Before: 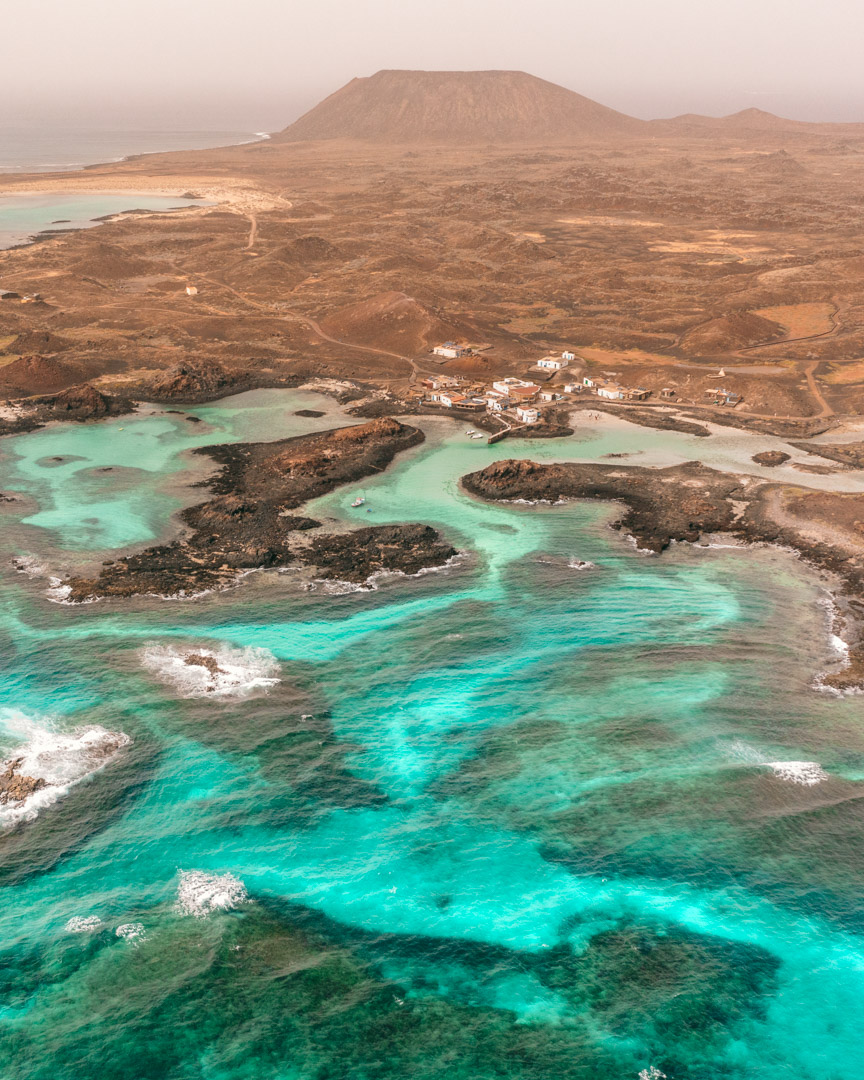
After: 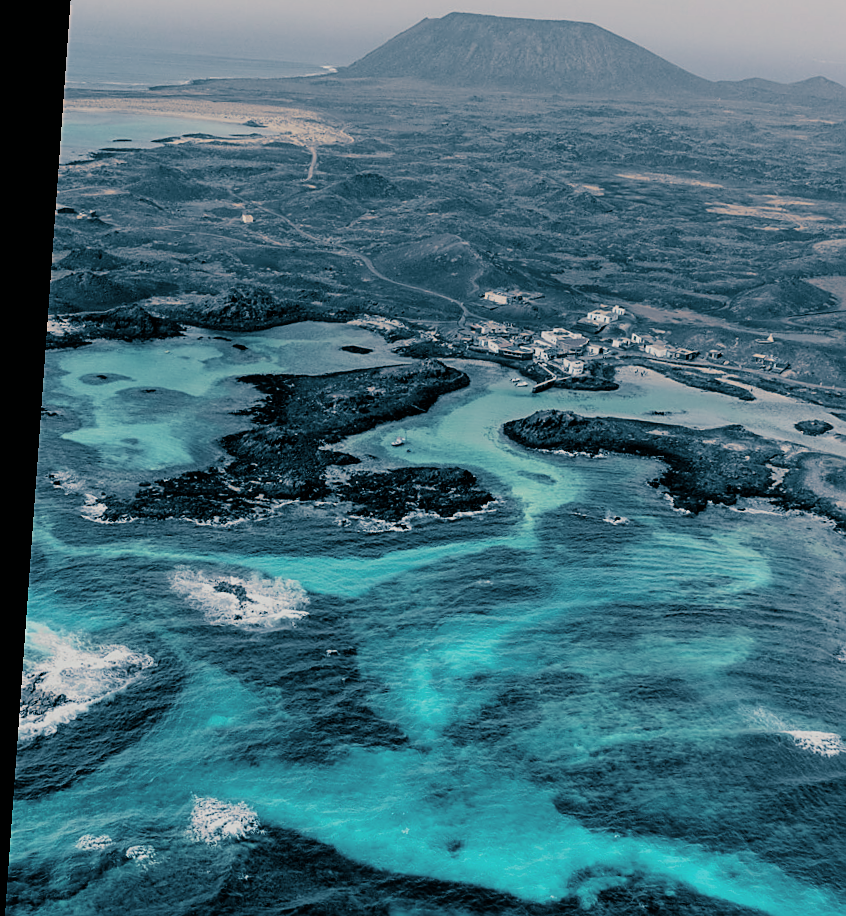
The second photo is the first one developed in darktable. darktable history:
exposure: exposure -0.582 EV, compensate highlight preservation false
filmic rgb: black relative exposure -5 EV, hardness 2.88, contrast 1.3, highlights saturation mix -10%
crop: top 7.49%, right 9.717%, bottom 11.943%
split-toning: shadows › hue 212.4°, balance -70
rotate and perspective: rotation 4.1°, automatic cropping off
sharpen: on, module defaults
haze removal: compatibility mode true, adaptive false
